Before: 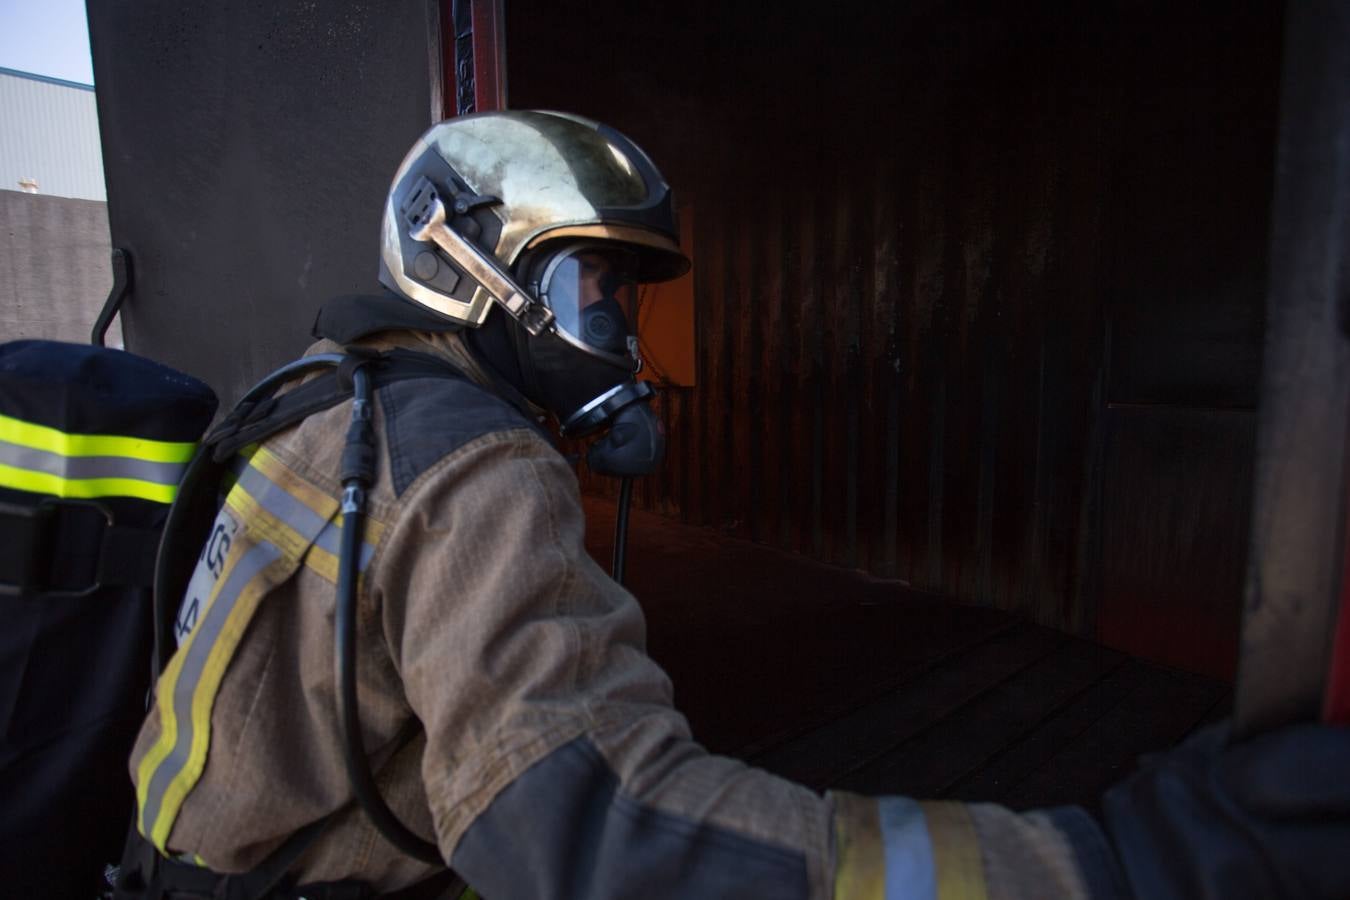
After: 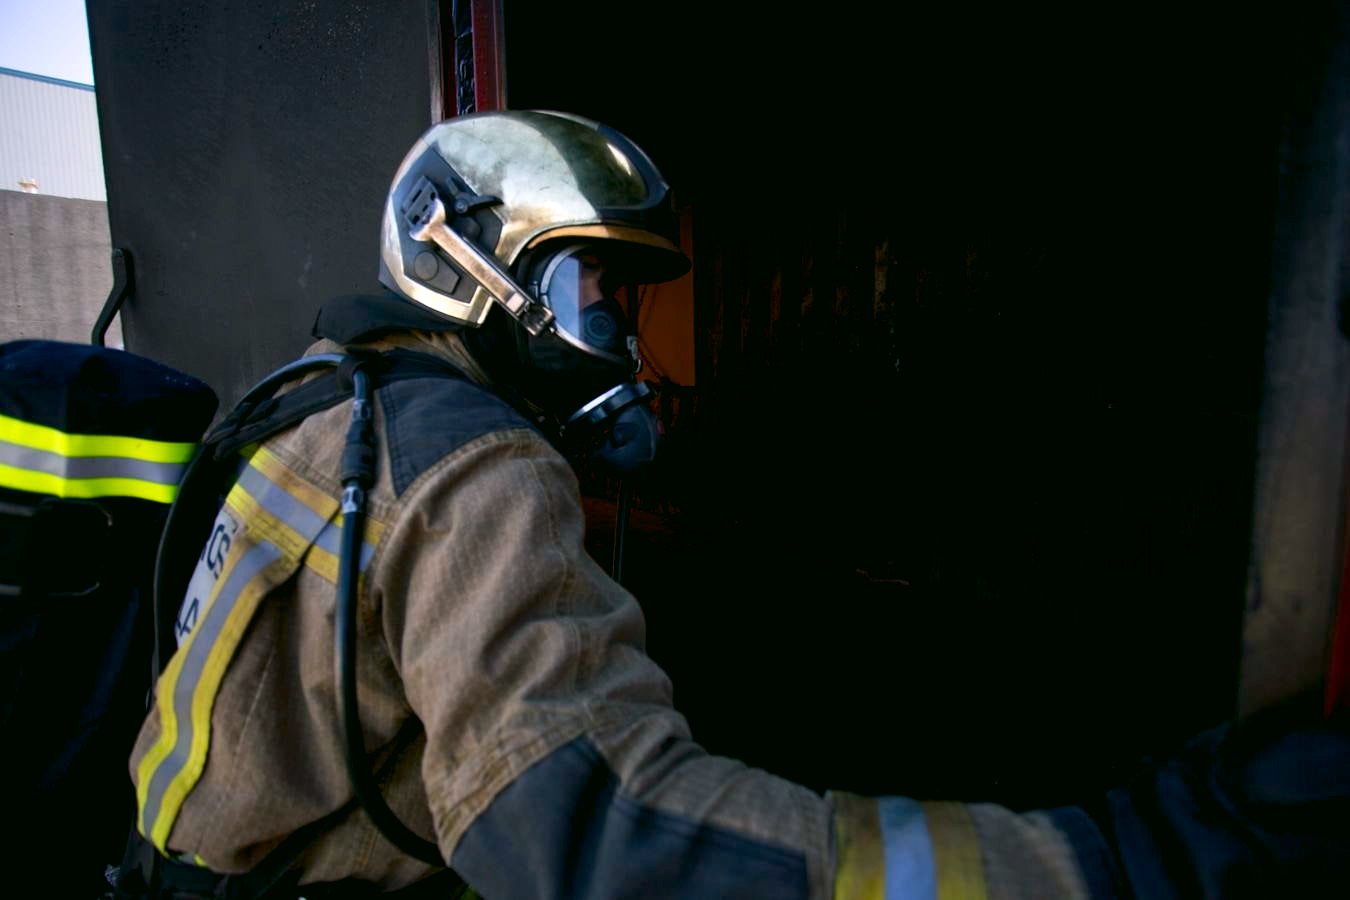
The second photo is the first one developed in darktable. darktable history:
color balance rgb: global offset › luminance -0.51%, perceptual saturation grading › global saturation 27.53%, perceptual saturation grading › highlights -25%, perceptual saturation grading › shadows 25%, perceptual brilliance grading › highlights 6.62%, perceptual brilliance grading › mid-tones 17.07%, perceptual brilliance grading › shadows -5.23%
color correction: highlights a* 4.02, highlights b* 4.98, shadows a* -7.55, shadows b* 4.98
white balance: red 0.98, blue 1.034
